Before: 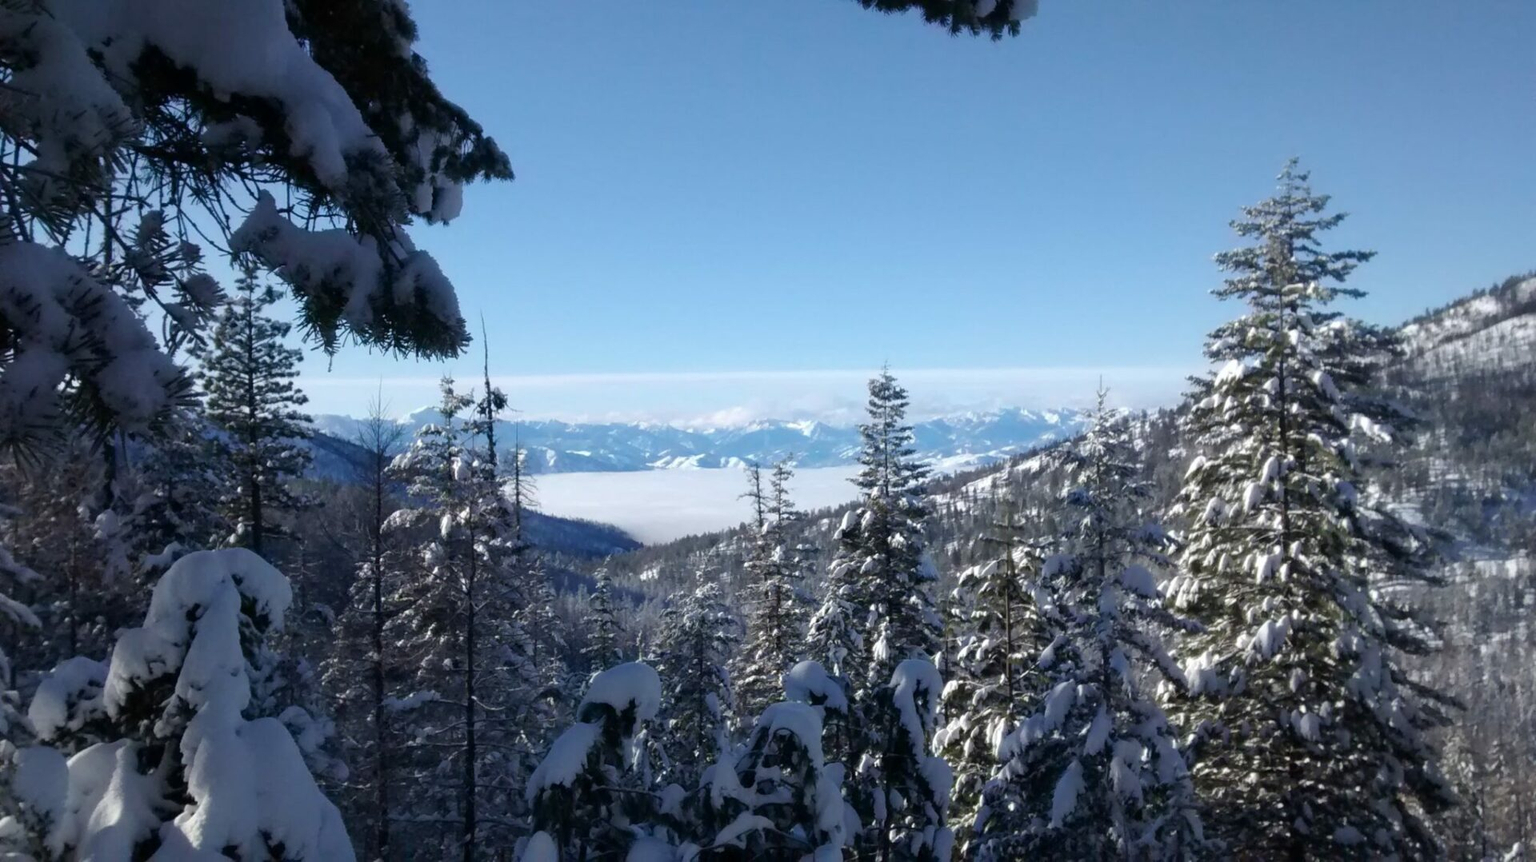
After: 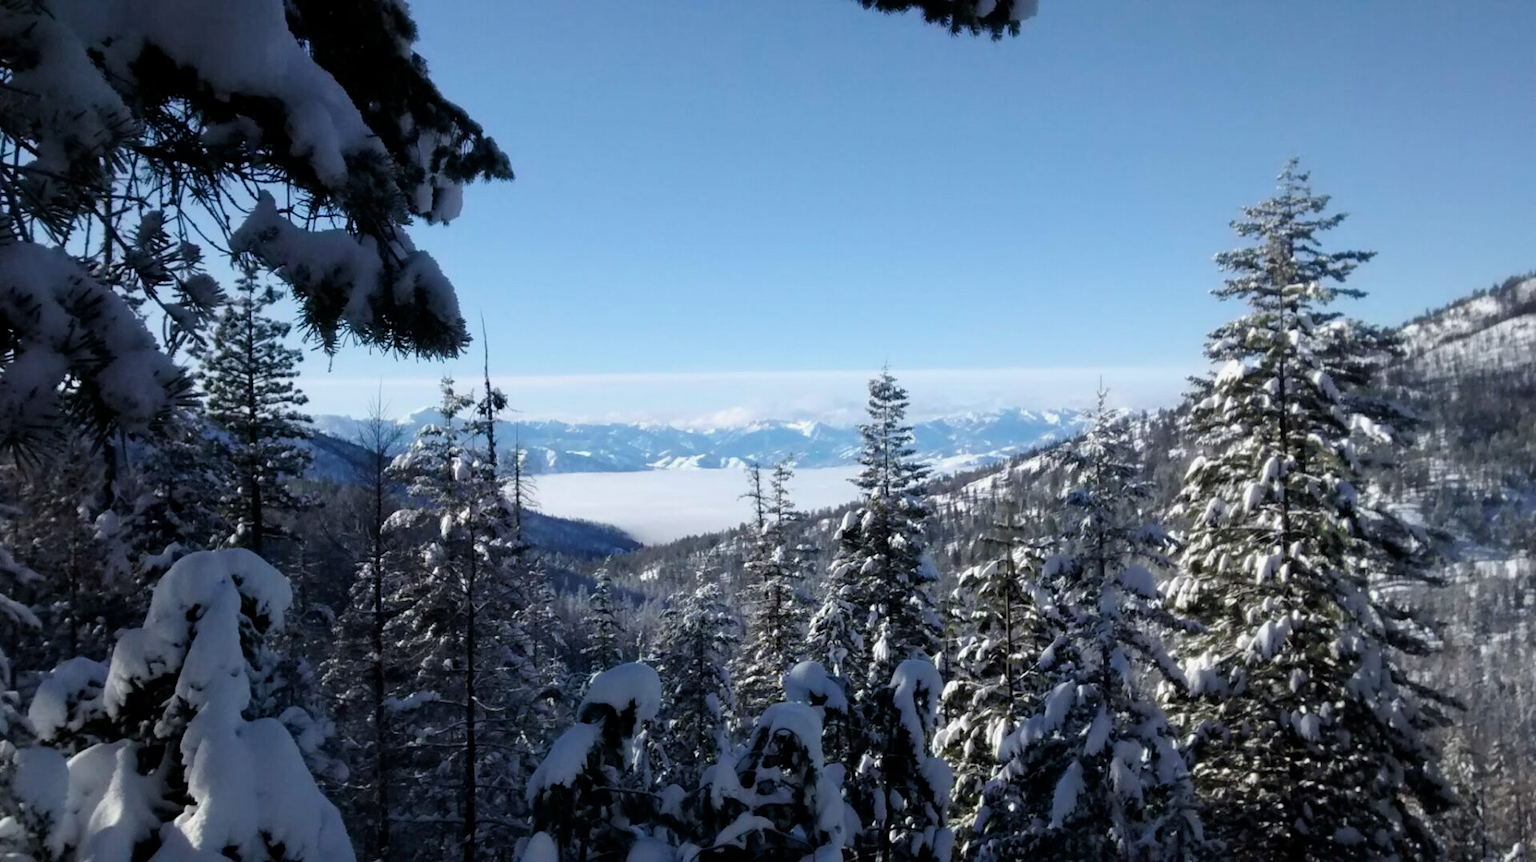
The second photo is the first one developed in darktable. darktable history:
filmic rgb: black relative exposure -12.72 EV, white relative exposure 2.82 EV, target black luminance 0%, hardness 8.52, latitude 69.48%, contrast 1.134, shadows ↔ highlights balance -0.451%, iterations of high-quality reconstruction 0
